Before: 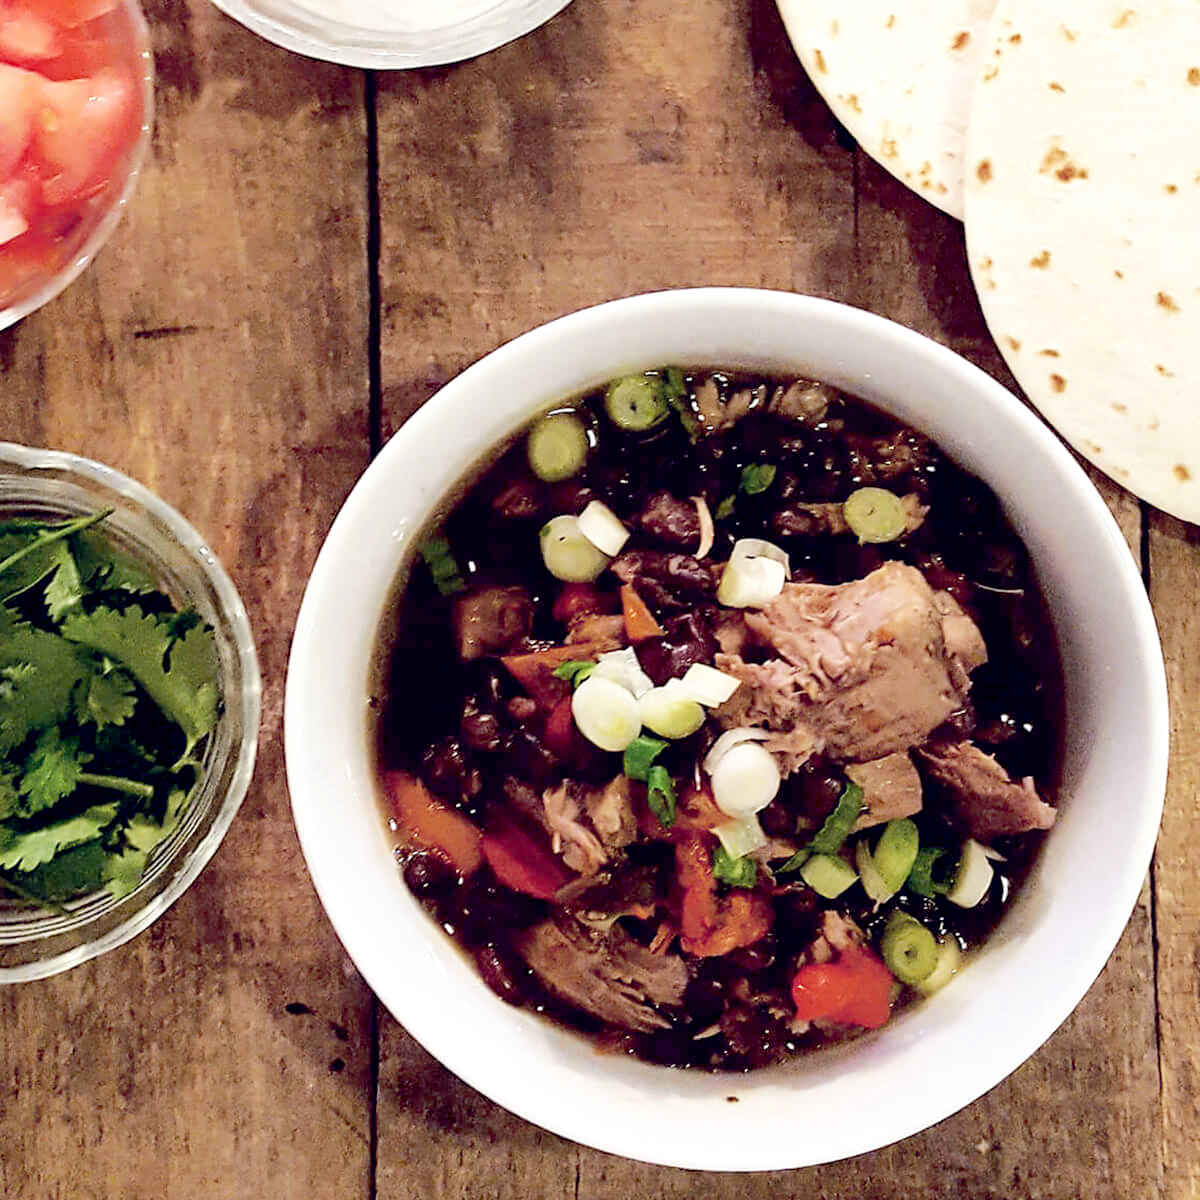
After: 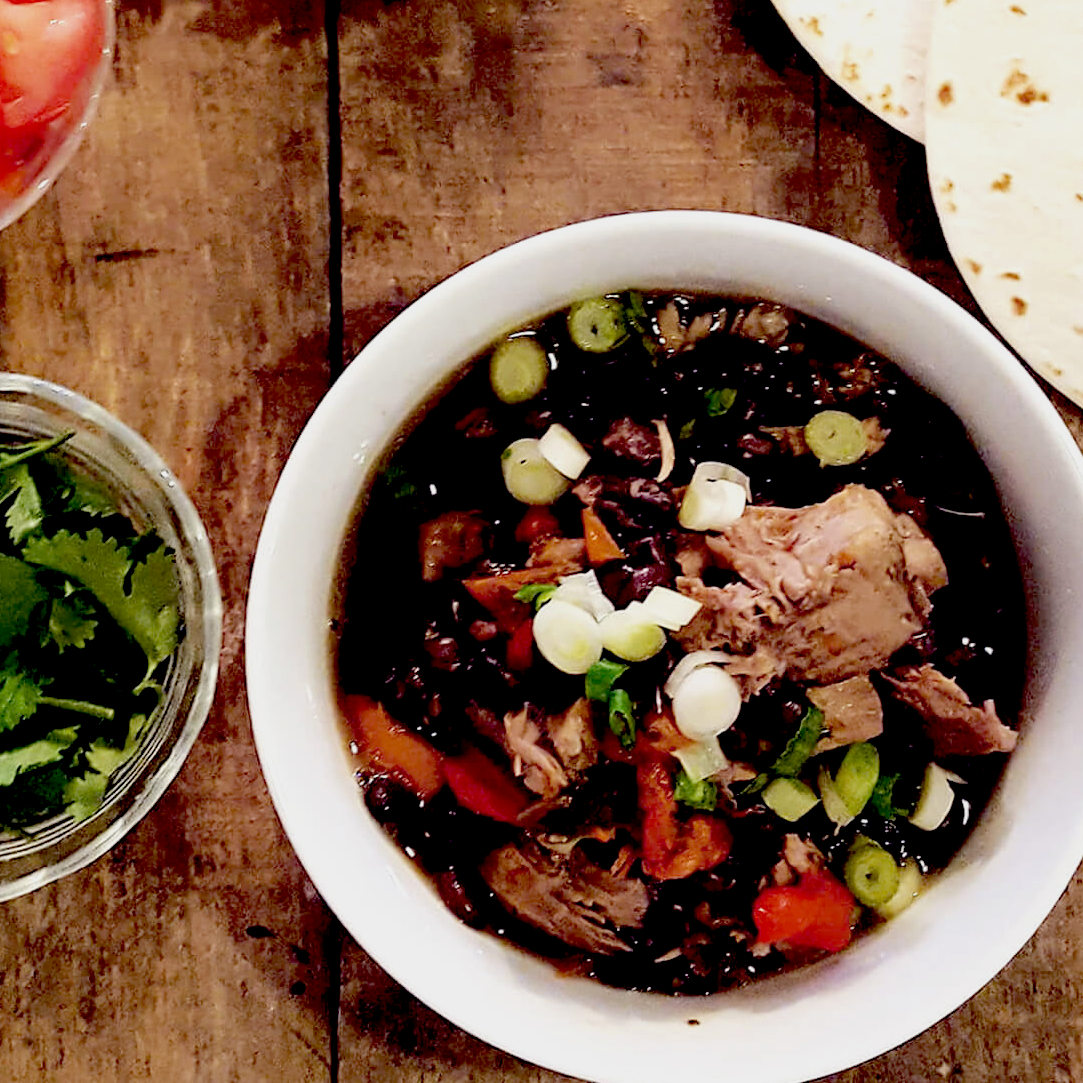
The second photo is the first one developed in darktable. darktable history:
crop: left 3.305%, top 6.436%, right 6.389%, bottom 3.258%
exposure: black level correction 0.046, exposure -0.228 EV, compensate highlight preservation false
